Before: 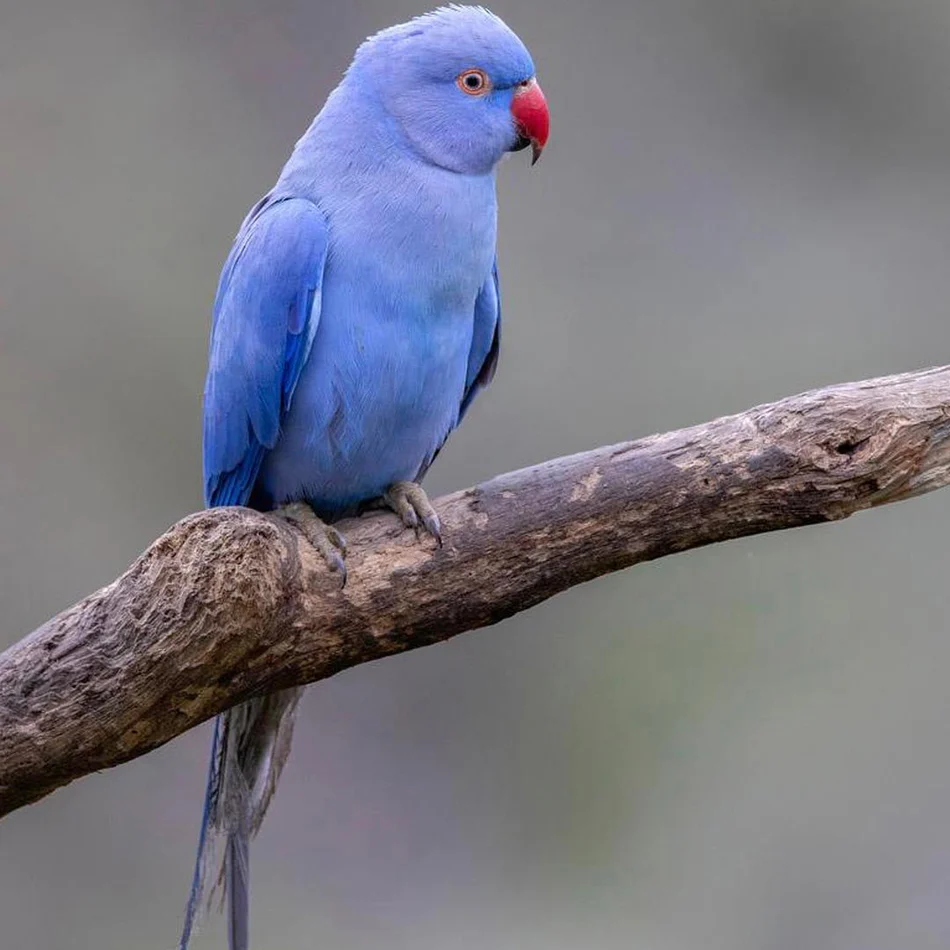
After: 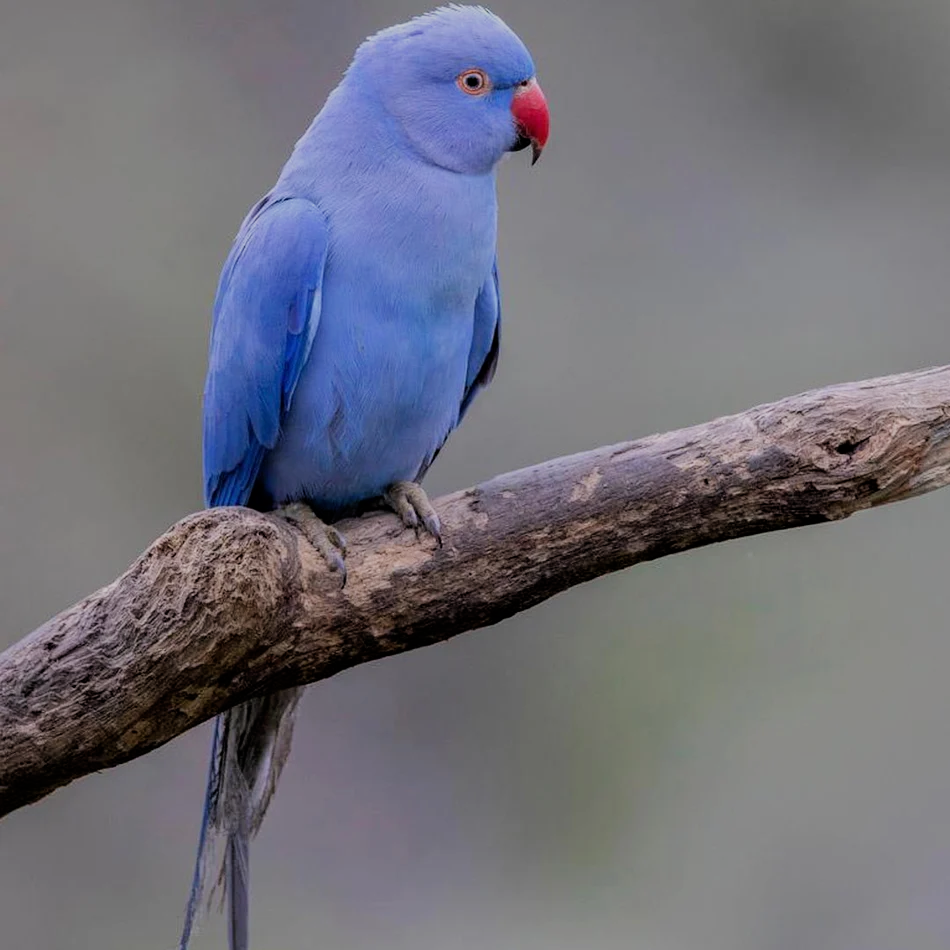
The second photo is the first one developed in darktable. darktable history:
exposure: exposure -0.156 EV, compensate exposure bias true, compensate highlight preservation false
filmic rgb: black relative exposure -7.31 EV, white relative exposure 5.07 EV, threshold 2.97 EV, hardness 3.22, color science v6 (2022), enable highlight reconstruction true
